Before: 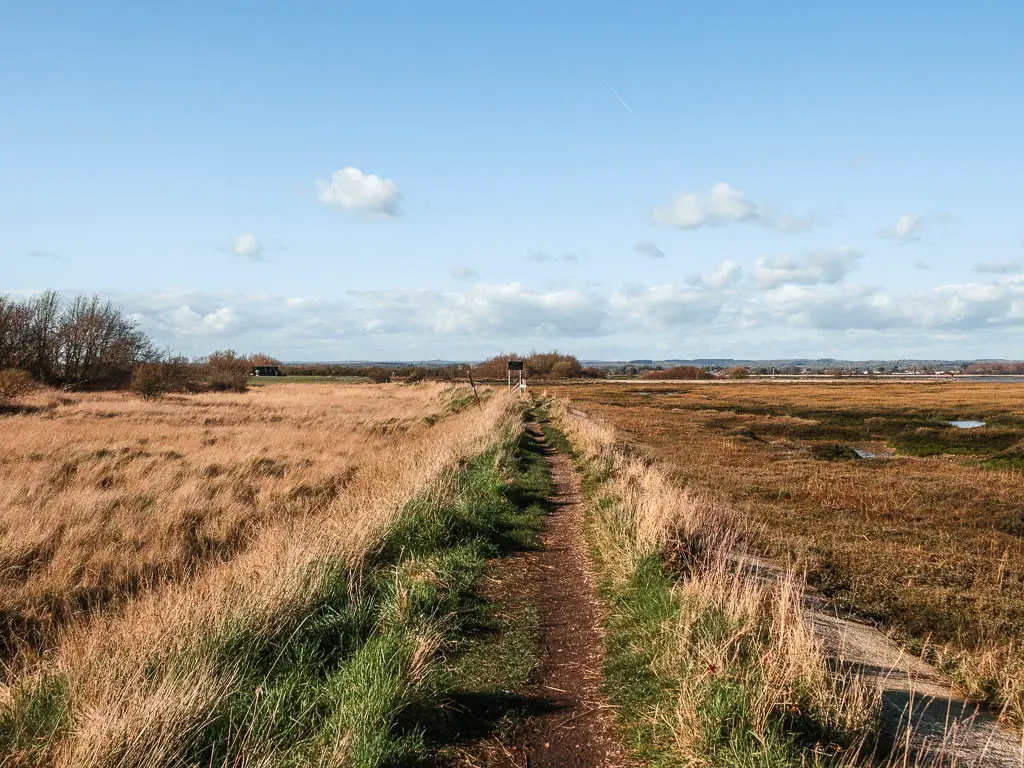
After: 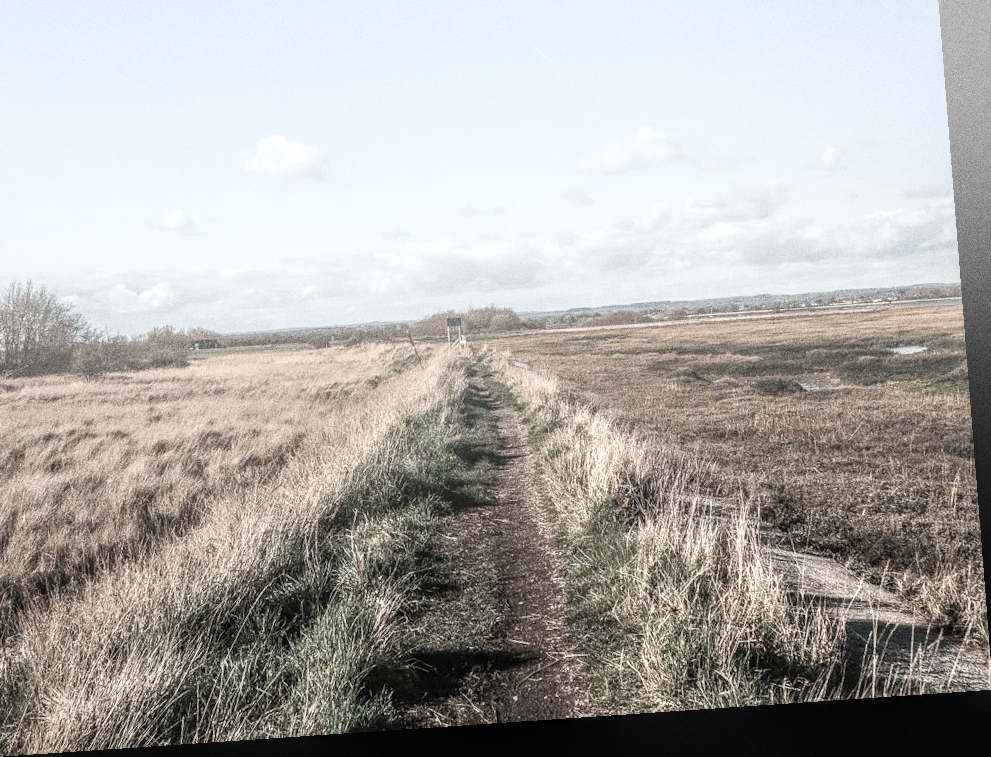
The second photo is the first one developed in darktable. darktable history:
bloom: size 40%
color zones: curves: ch1 [(0, 0.153) (0.143, 0.15) (0.286, 0.151) (0.429, 0.152) (0.571, 0.152) (0.714, 0.151) (0.857, 0.151) (1, 0.153)]
local contrast: detail 160%
rotate and perspective: rotation -4.2°, shear 0.006, automatic cropping off
grain: coarseness 0.09 ISO, strength 40%
crop and rotate: left 8.262%, top 9.226%
color correction: highlights a* -0.182, highlights b* -0.124
